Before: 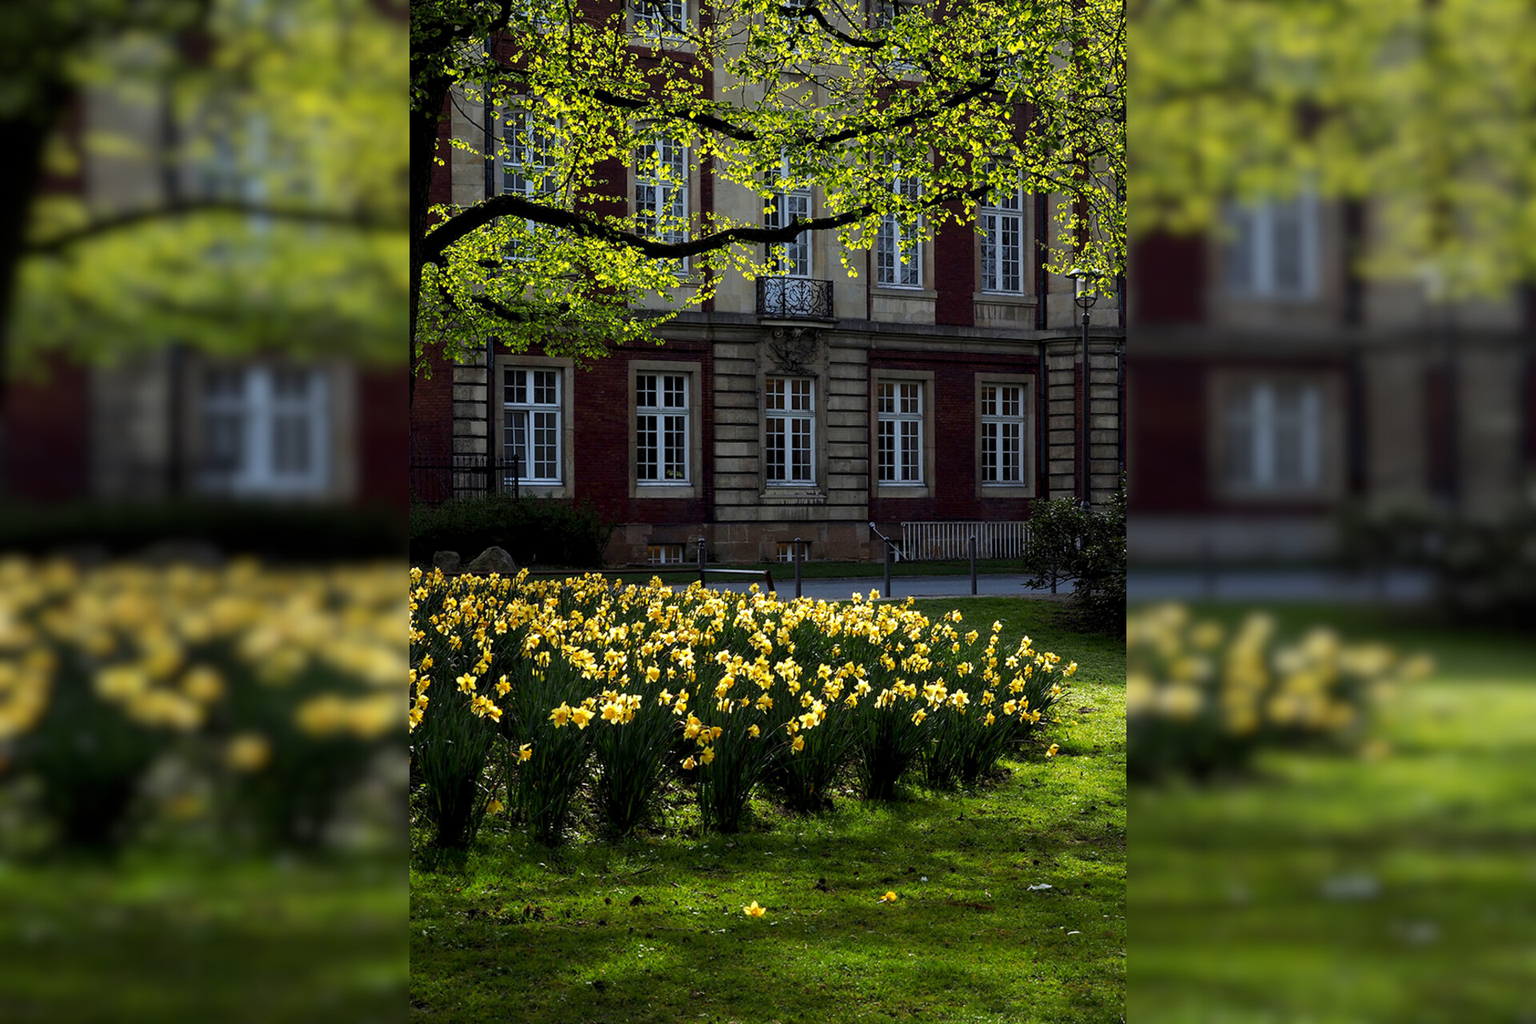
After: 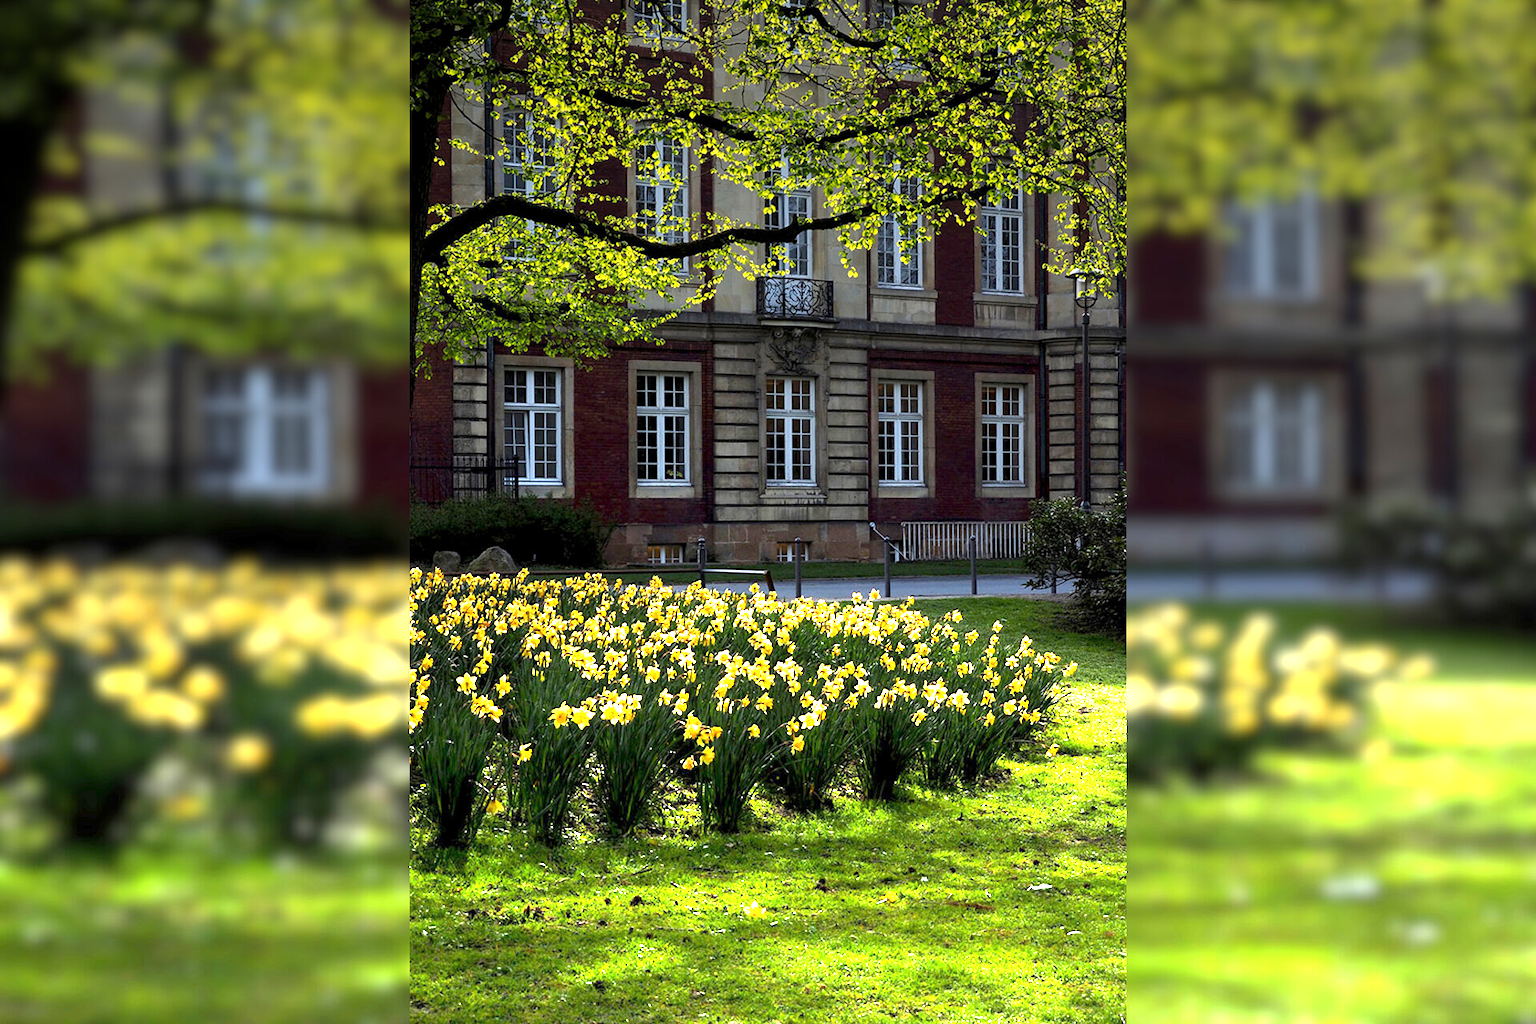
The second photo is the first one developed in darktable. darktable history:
graduated density: density -3.9 EV
tone equalizer: on, module defaults
